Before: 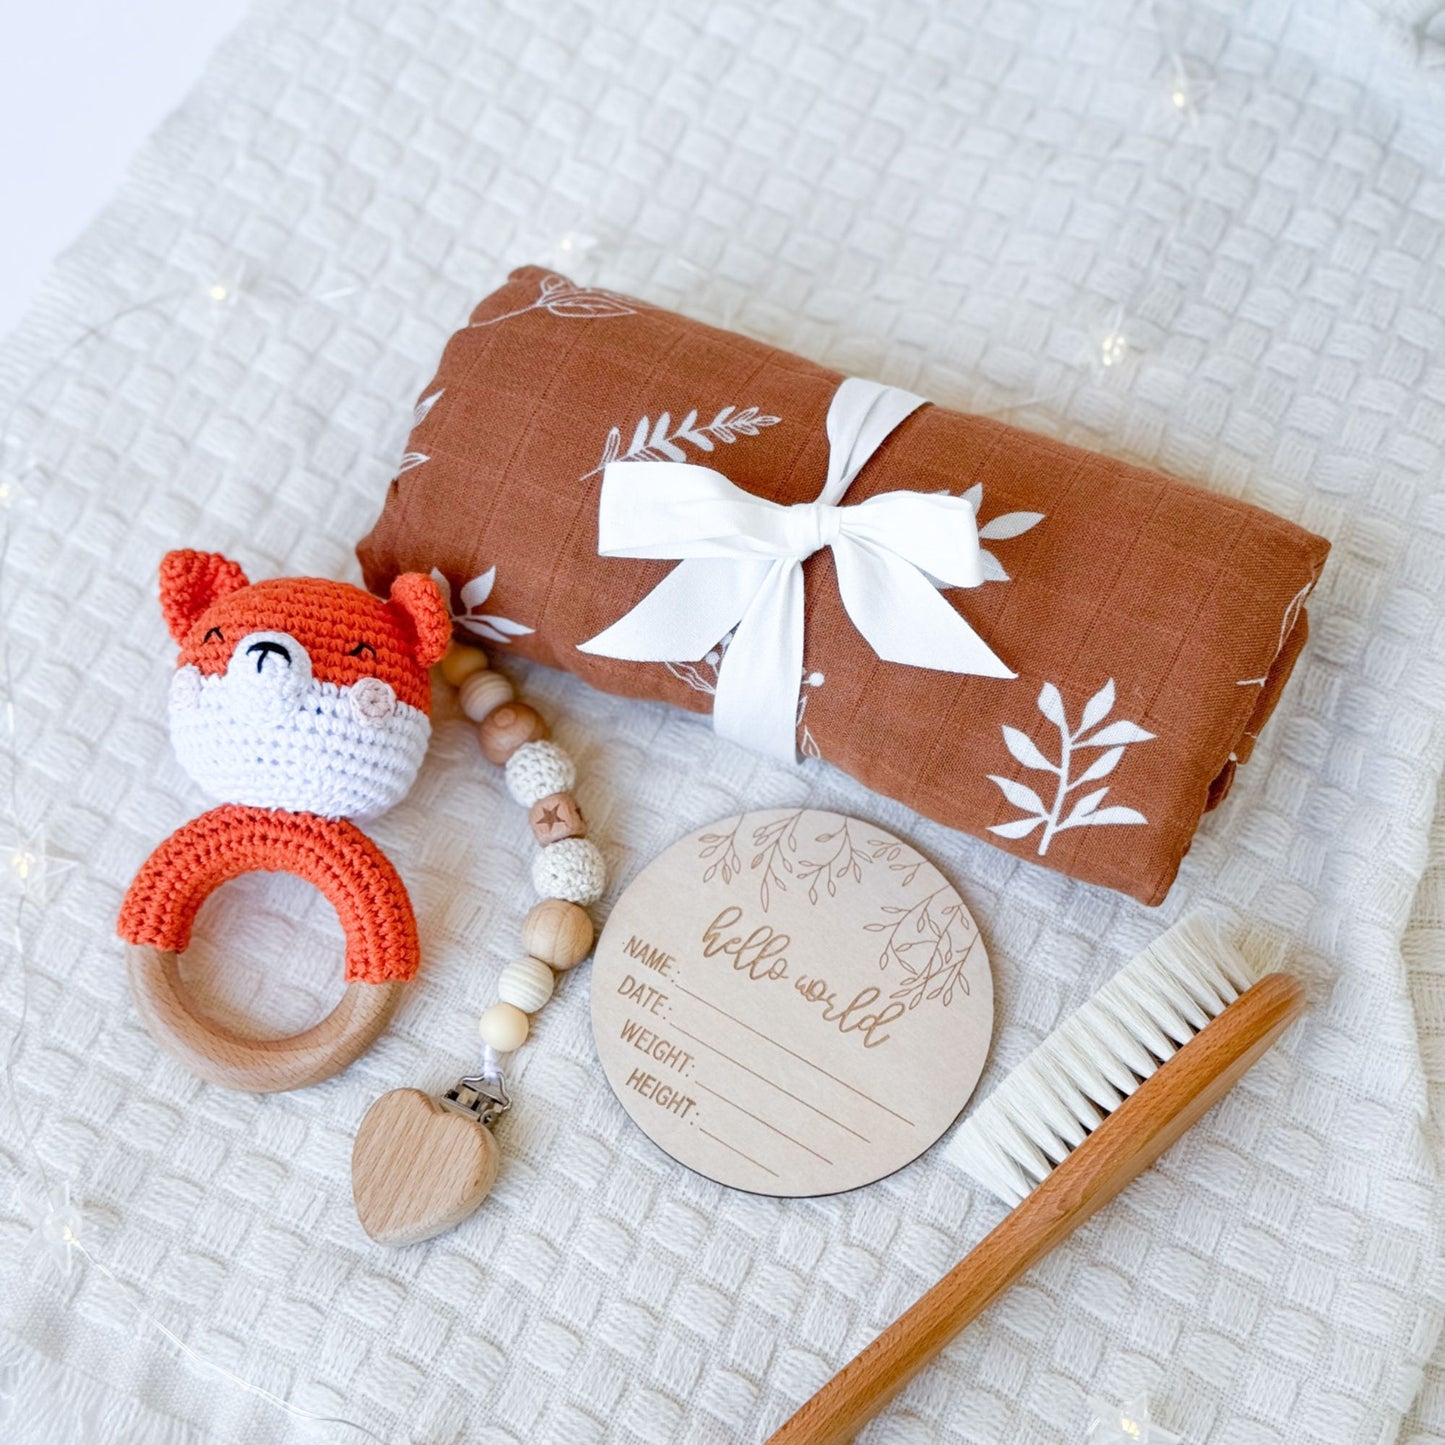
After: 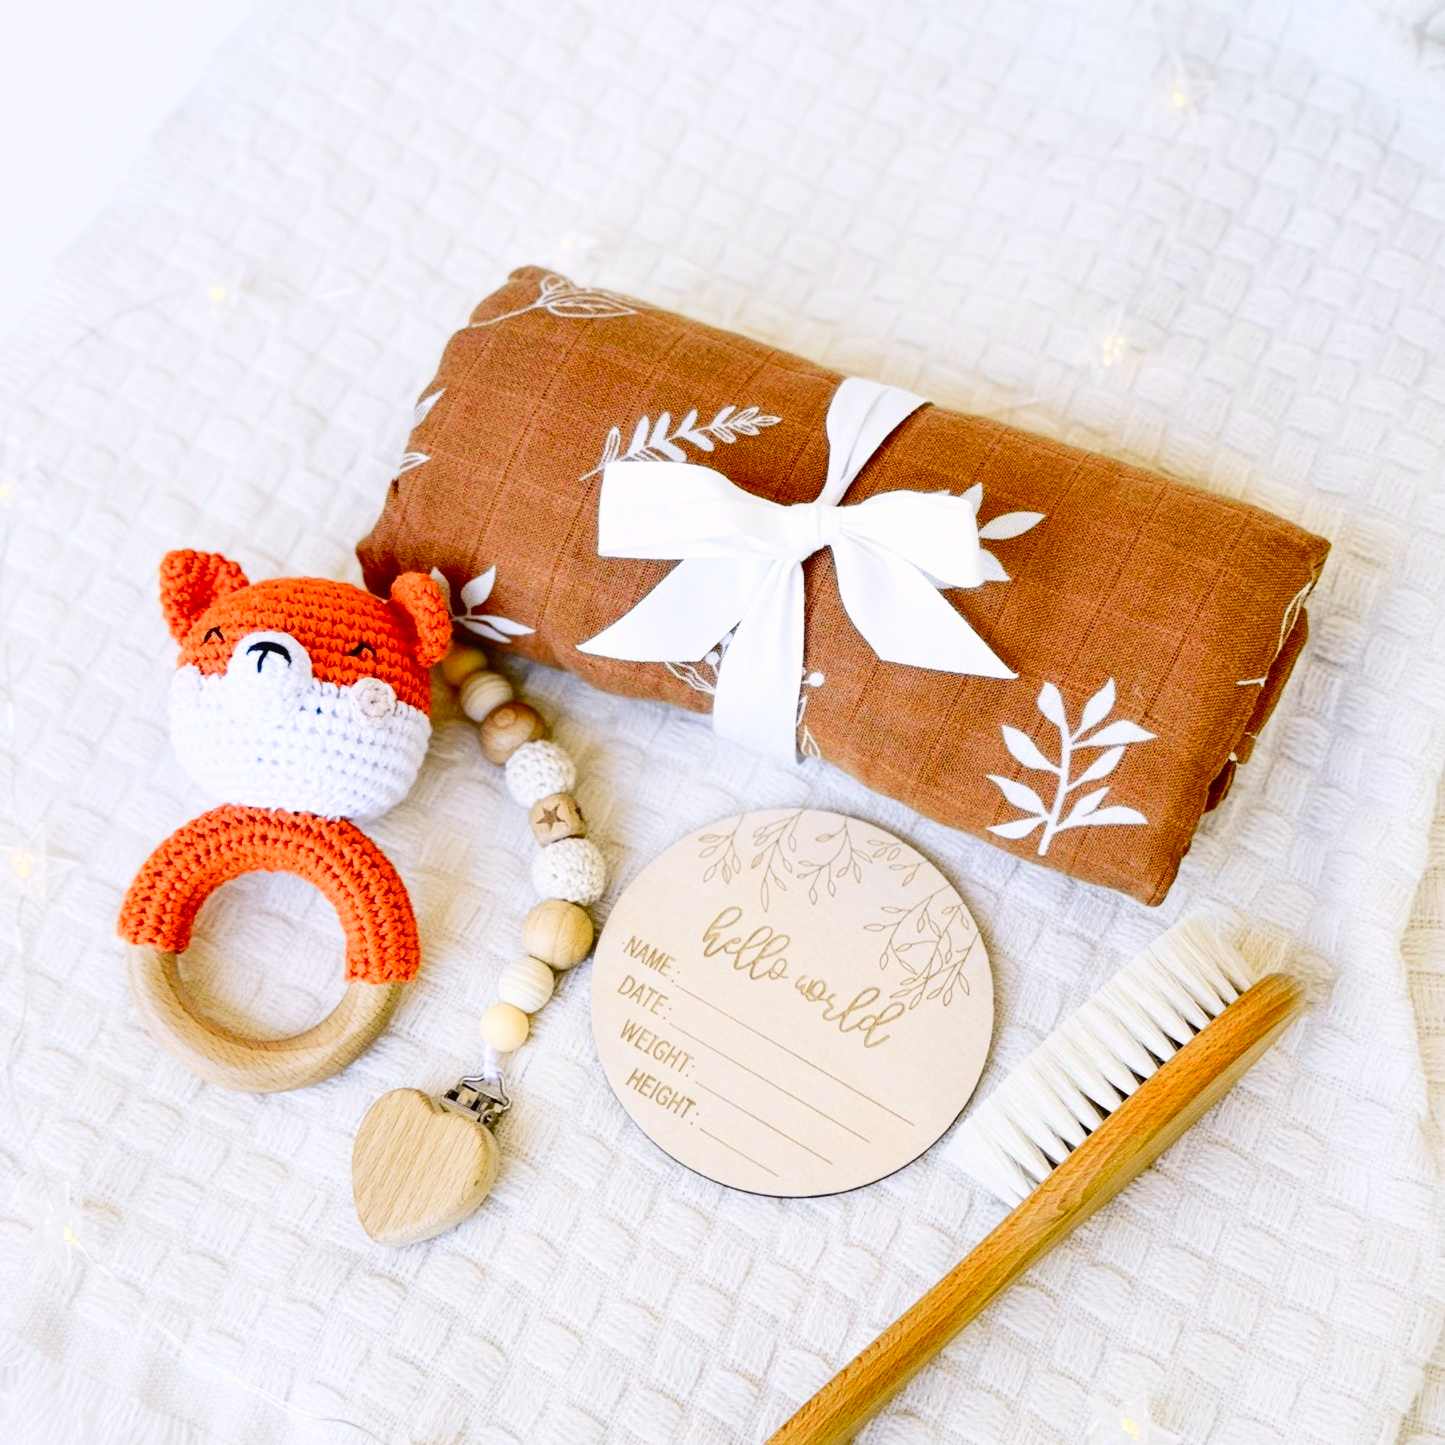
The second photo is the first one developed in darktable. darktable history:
tone curve: curves: ch0 [(0.003, 0.023) (0.071, 0.052) (0.236, 0.197) (0.466, 0.557) (0.631, 0.764) (0.806, 0.906) (1, 1)]; ch1 [(0, 0) (0.262, 0.227) (0.417, 0.386) (0.469, 0.467) (0.502, 0.51) (0.528, 0.521) (0.573, 0.555) (0.605, 0.621) (0.644, 0.671) (0.686, 0.728) (0.994, 0.987)]; ch2 [(0, 0) (0.262, 0.188) (0.385, 0.353) (0.427, 0.424) (0.495, 0.502) (0.531, 0.555) (0.583, 0.632) (0.644, 0.748) (1, 1)], color space Lab, independent channels, preserve colors none
